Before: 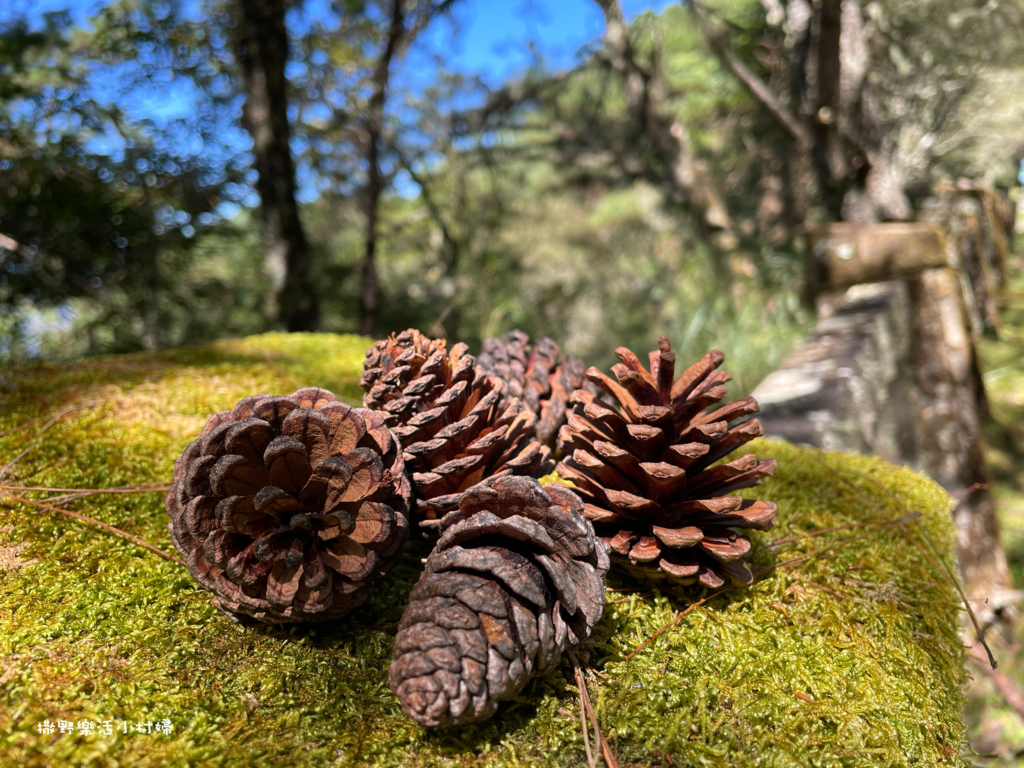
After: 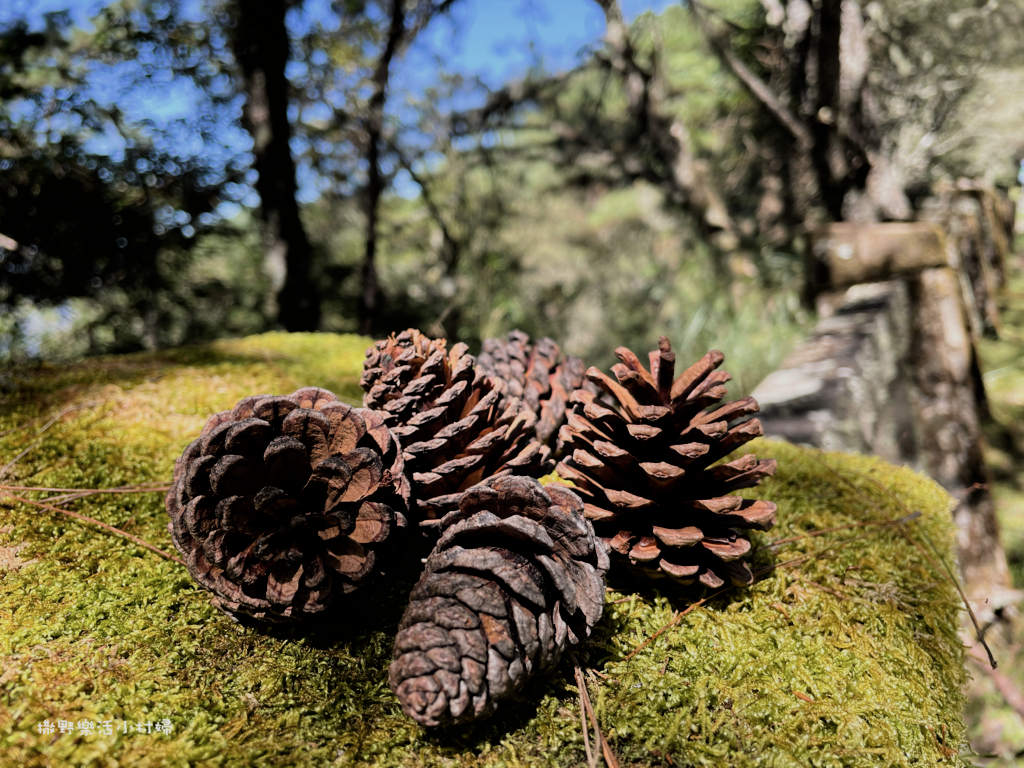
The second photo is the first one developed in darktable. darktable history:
color balance: contrast -15%
filmic rgb: black relative exposure -5 EV, hardness 2.88, contrast 1.4, highlights saturation mix -30%
